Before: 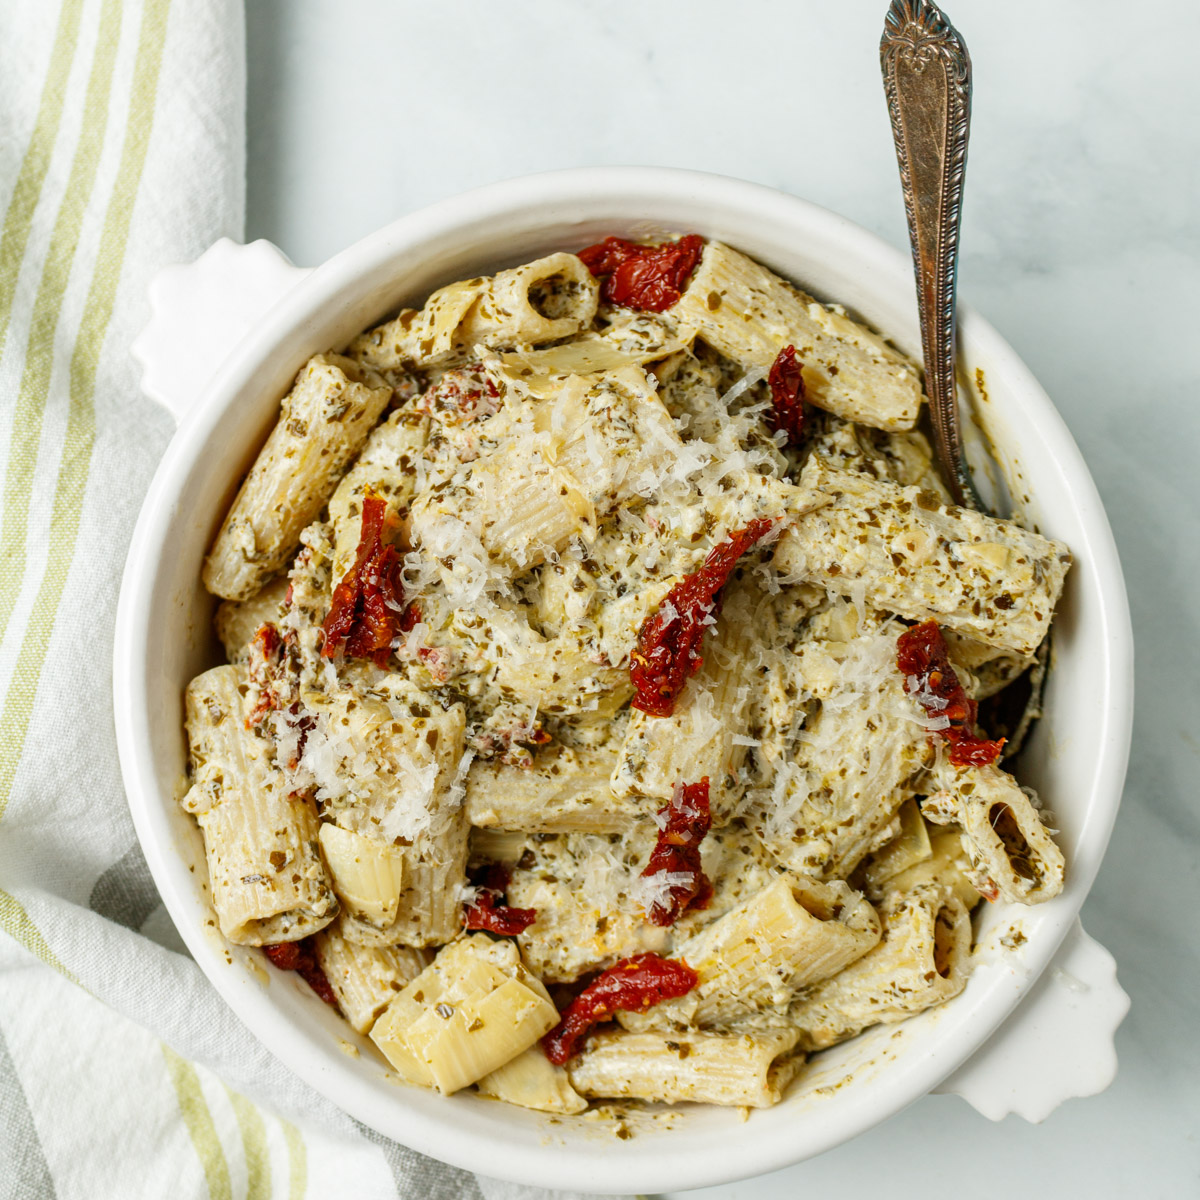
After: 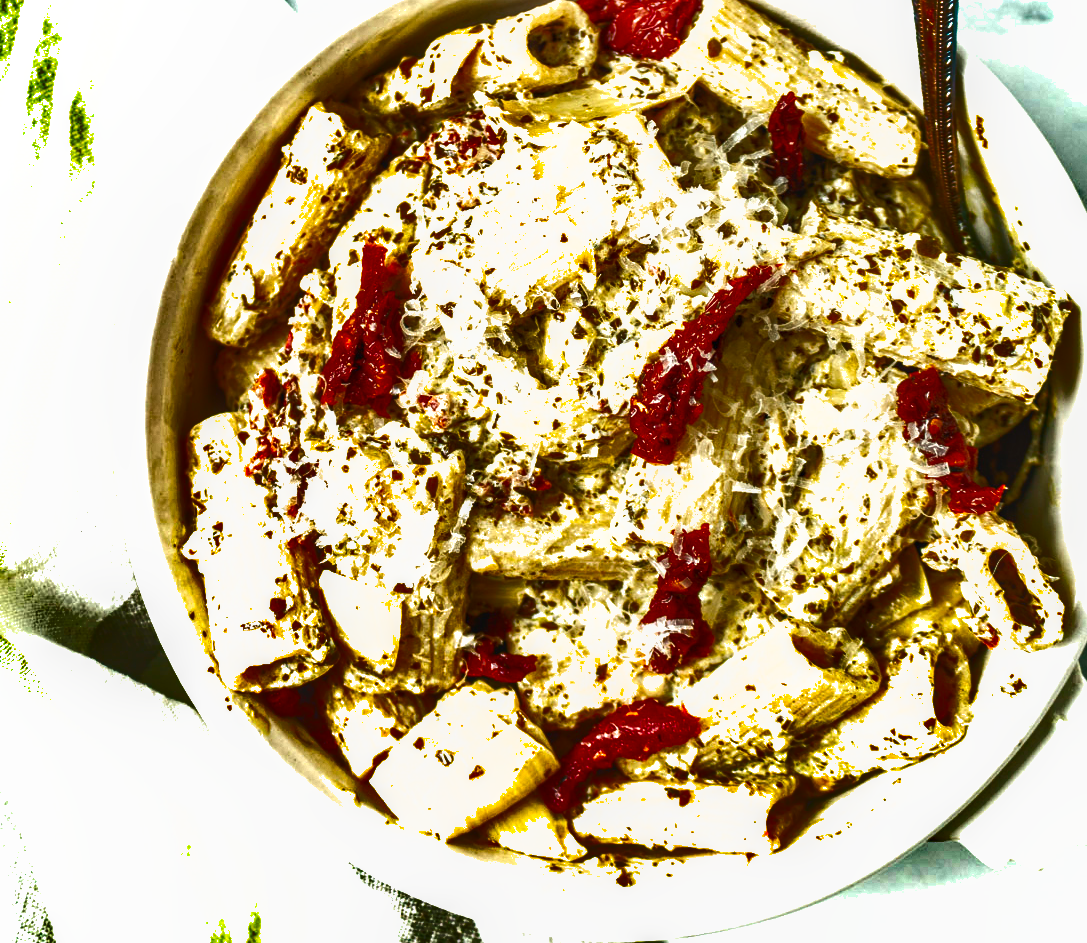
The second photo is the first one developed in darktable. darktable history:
crop: top 21.112%, right 9.363%, bottom 0.268%
exposure: black level correction 0, exposure 1 EV, compensate highlight preservation false
shadows and highlights: shadows 19.39, highlights -85.14, highlights color adjustment 73.04%, soften with gaussian
local contrast: on, module defaults
